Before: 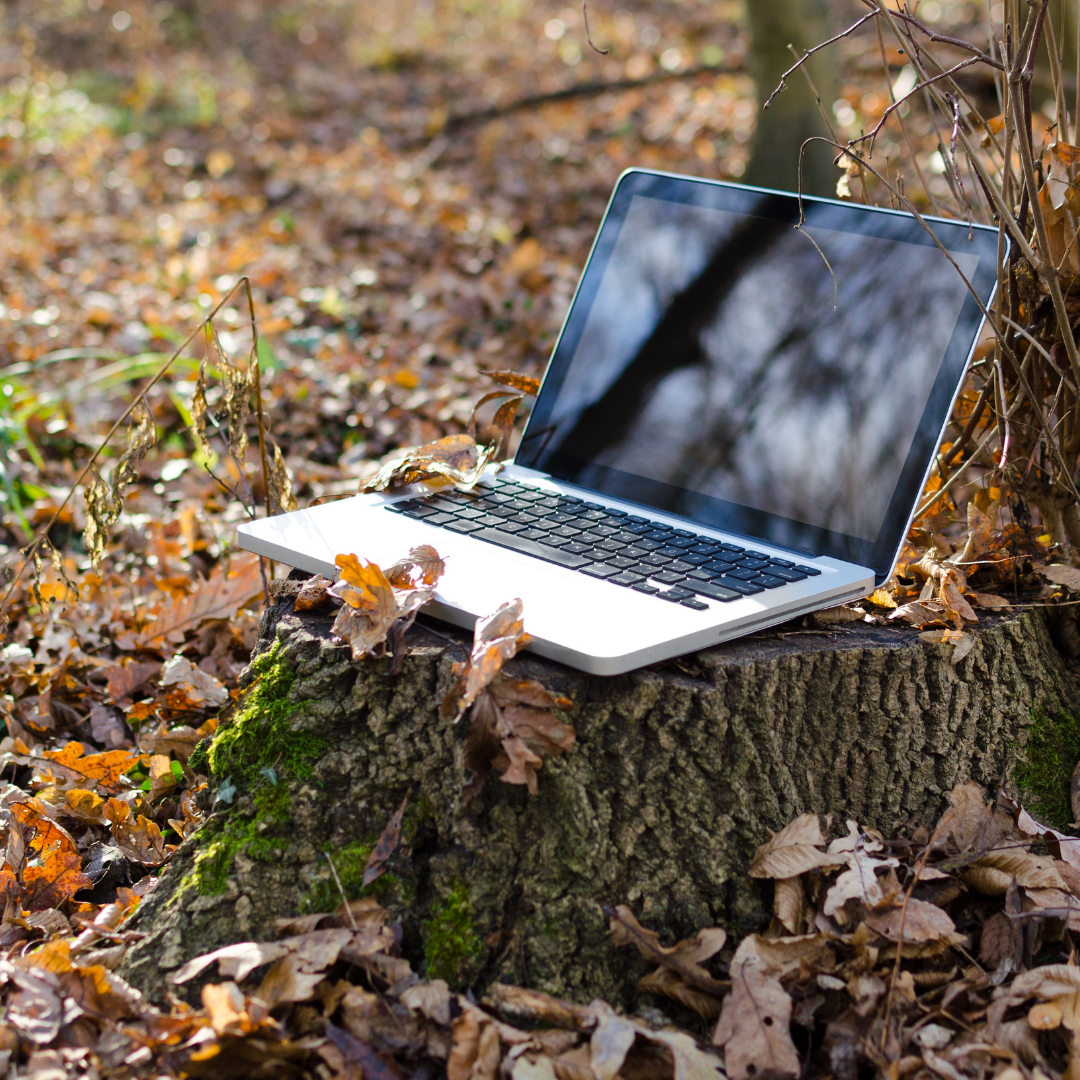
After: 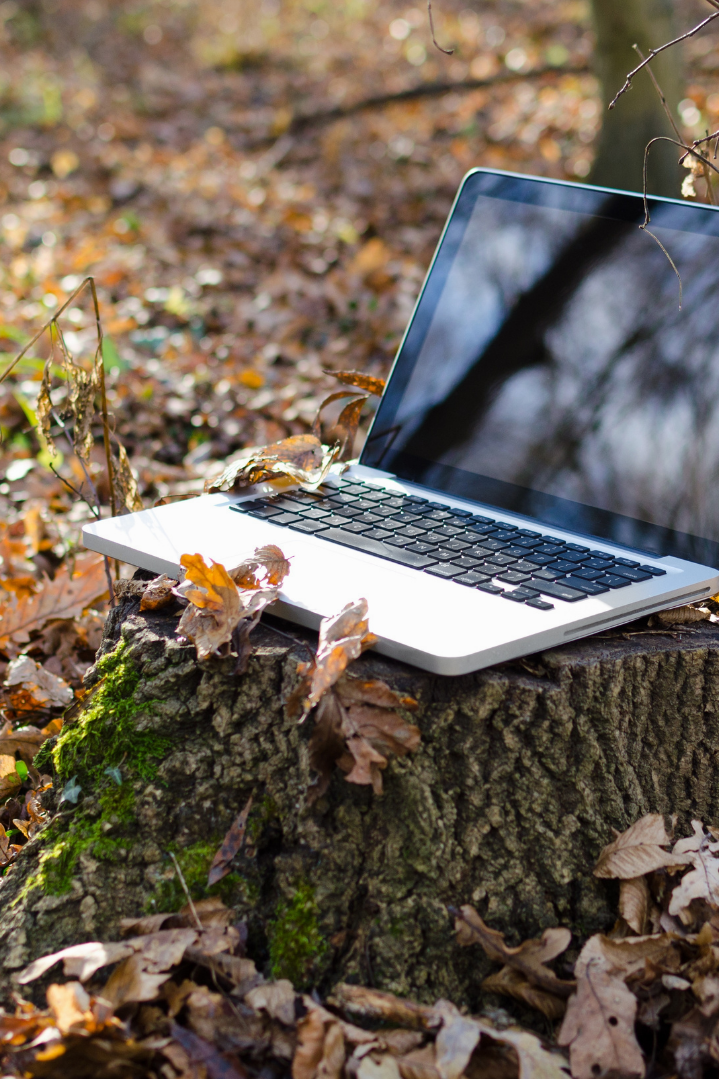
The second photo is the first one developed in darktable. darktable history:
crop and rotate: left 14.354%, right 18.981%
exposure: exposure -0.043 EV, compensate highlight preservation false
